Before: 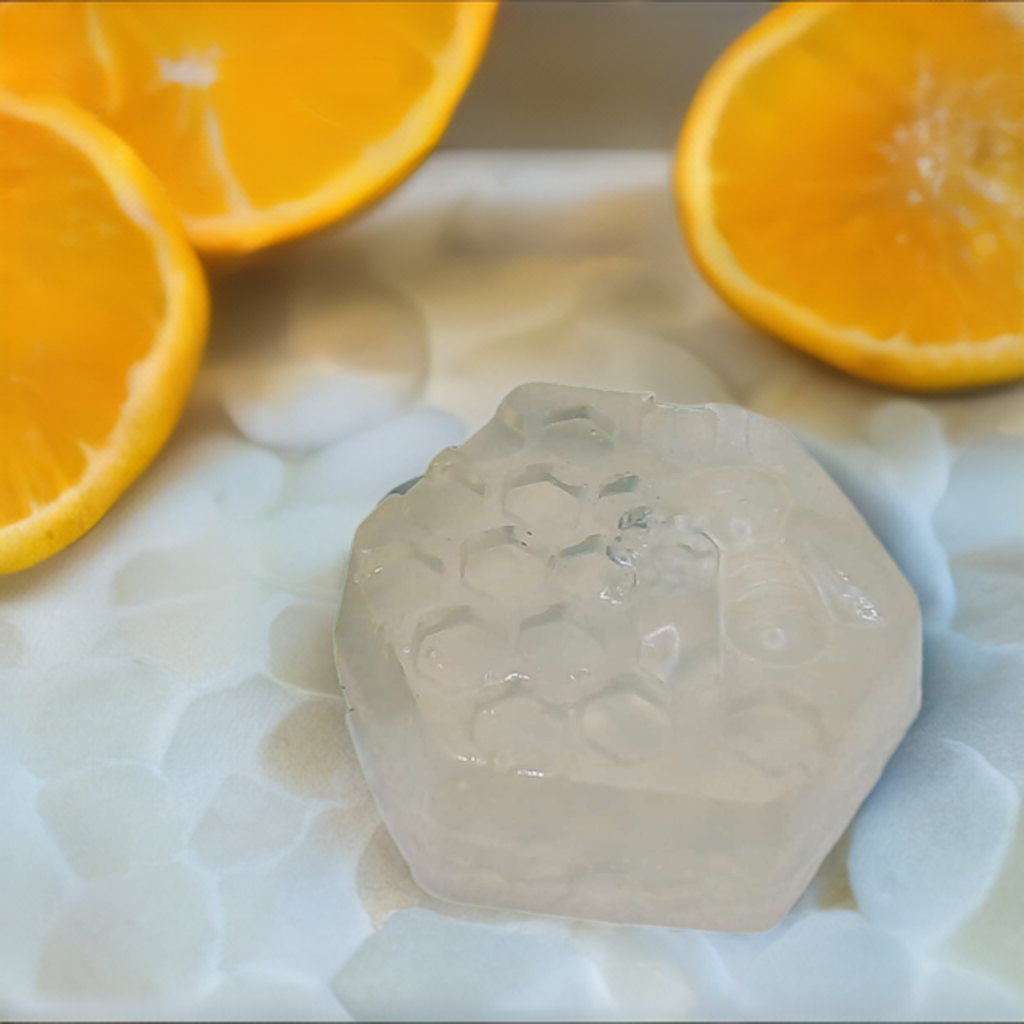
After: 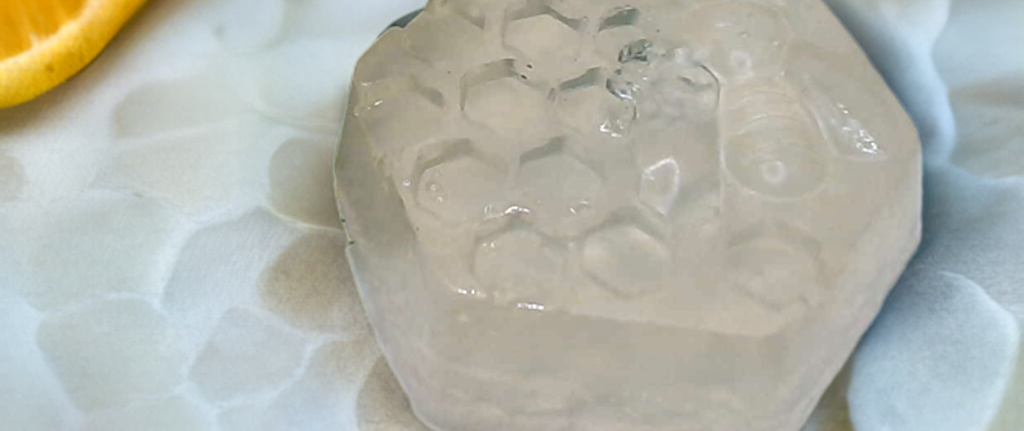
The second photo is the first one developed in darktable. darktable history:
crop: top 45.623%, bottom 12.266%
local contrast: highlights 64%, shadows 54%, detail 169%, midtone range 0.513
